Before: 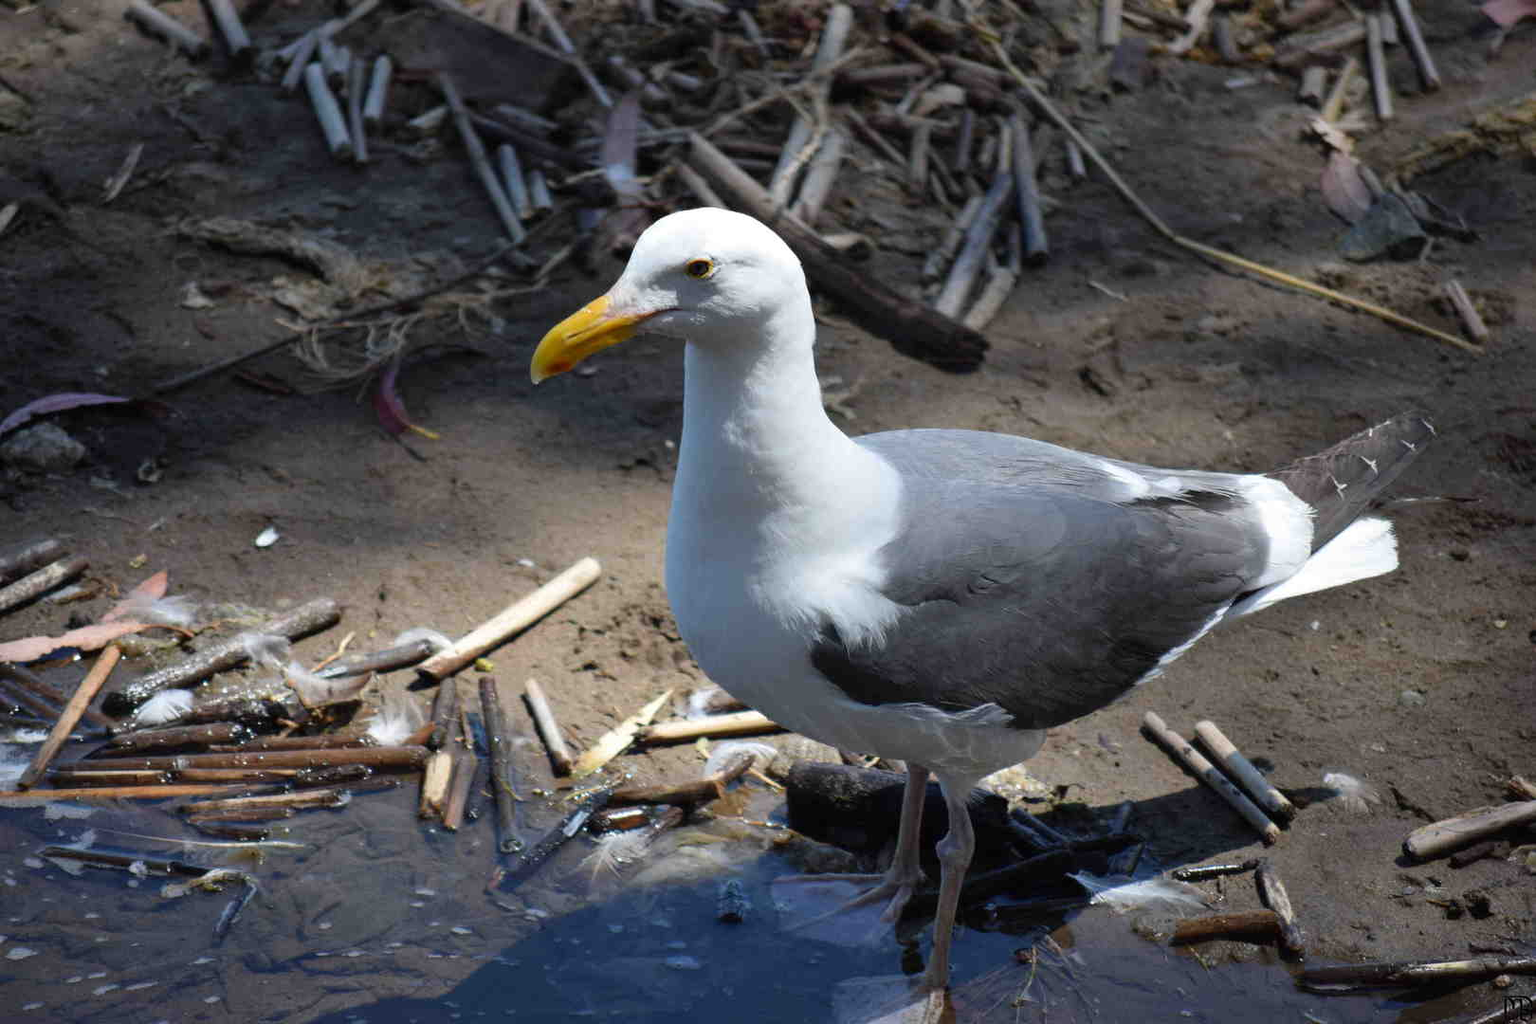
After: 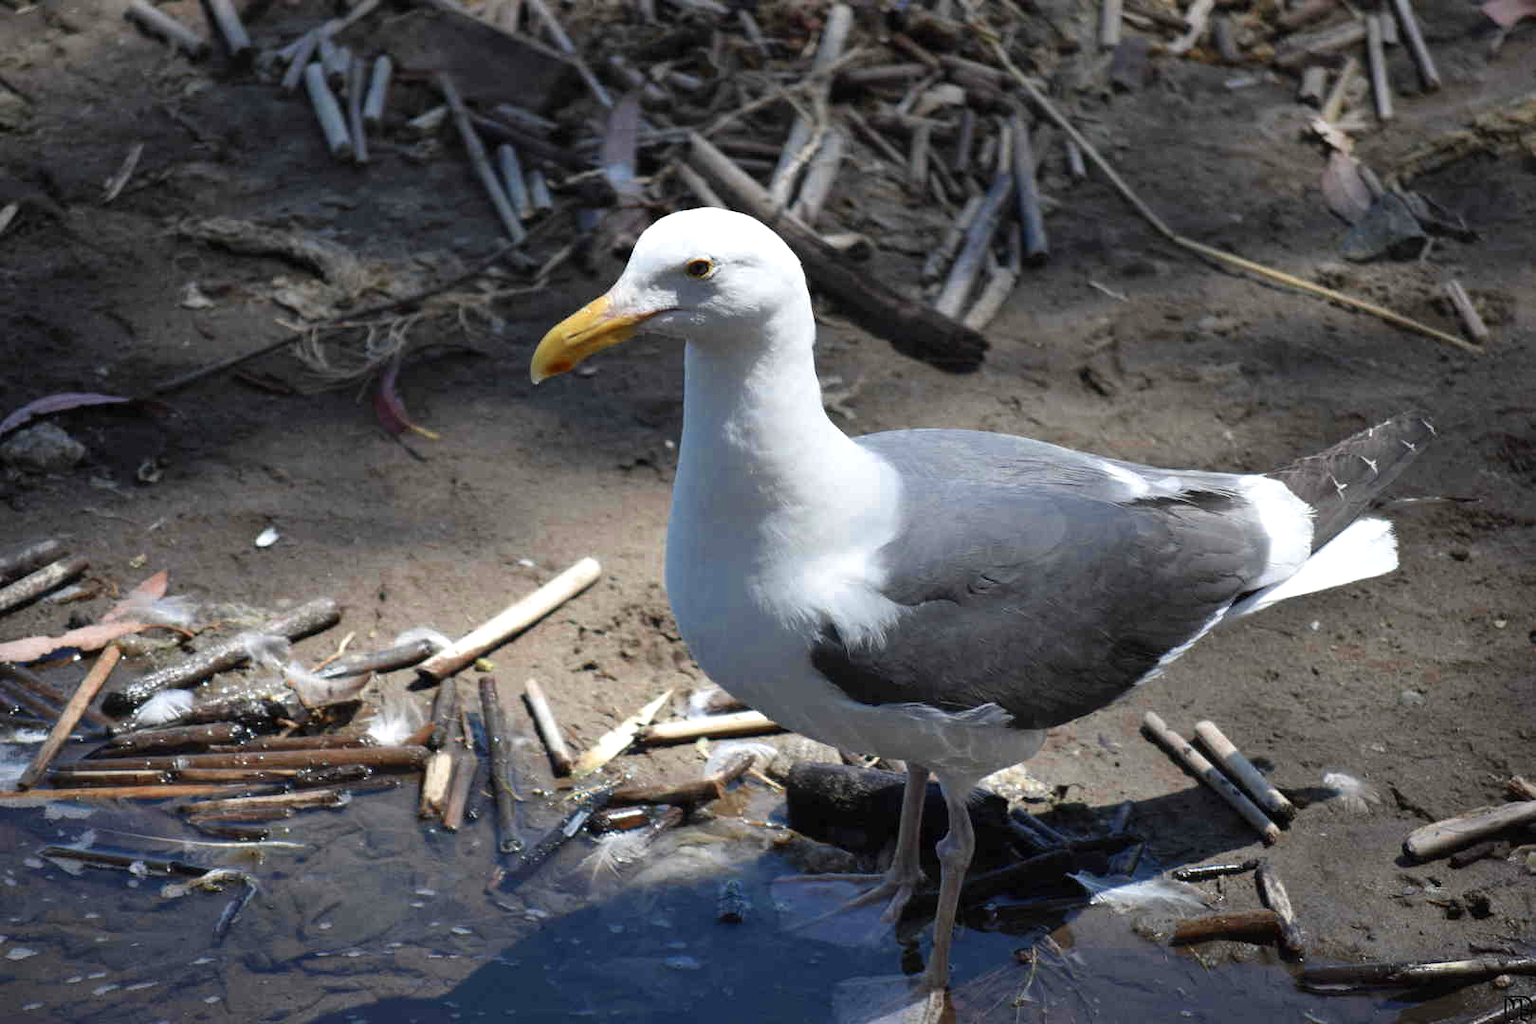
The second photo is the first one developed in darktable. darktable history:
exposure: exposure 0.299 EV, compensate exposure bias true, compensate highlight preservation false
color zones: curves: ch0 [(0, 0.5) (0.125, 0.4) (0.25, 0.5) (0.375, 0.4) (0.5, 0.4) (0.625, 0.35) (0.75, 0.35) (0.875, 0.5)]; ch1 [(0, 0.35) (0.125, 0.45) (0.25, 0.35) (0.375, 0.35) (0.5, 0.35) (0.625, 0.35) (0.75, 0.45) (0.875, 0.35)]; ch2 [(0, 0.6) (0.125, 0.5) (0.25, 0.5) (0.375, 0.6) (0.5, 0.6) (0.625, 0.5) (0.75, 0.5) (0.875, 0.5)]
